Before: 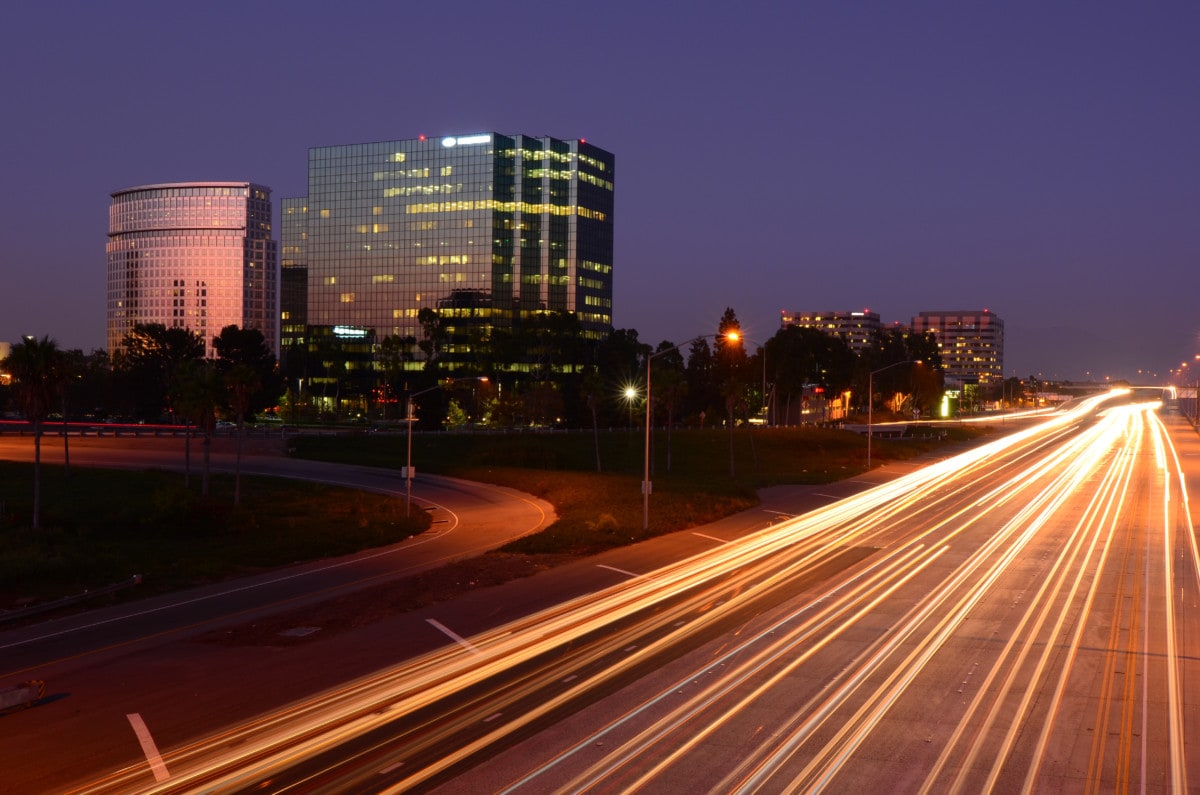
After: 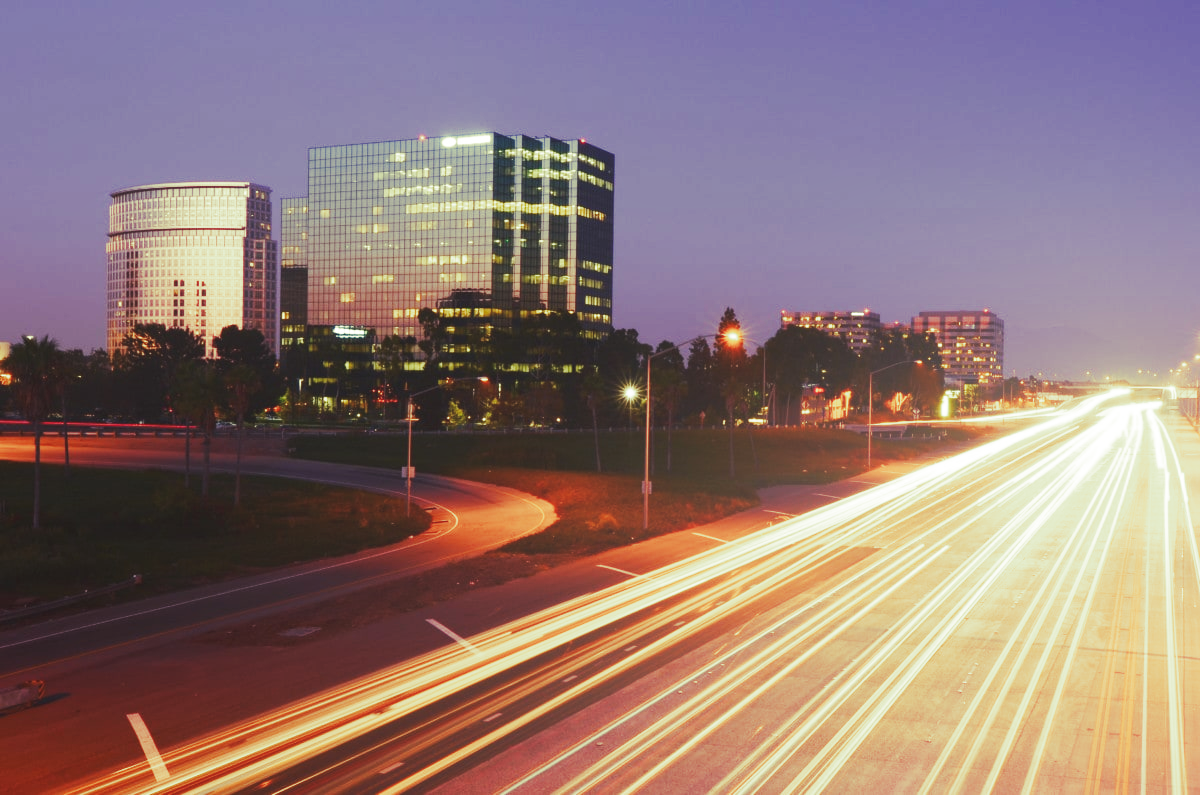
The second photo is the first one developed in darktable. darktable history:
base curve: curves: ch0 [(0, 0.007) (0.028, 0.063) (0.121, 0.311) (0.46, 0.743) (0.859, 0.957) (1, 1)], preserve colors none
split-toning: shadows › hue 290.82°, shadows › saturation 0.34, highlights › saturation 0.38, balance 0, compress 50%
bloom: size 40%
